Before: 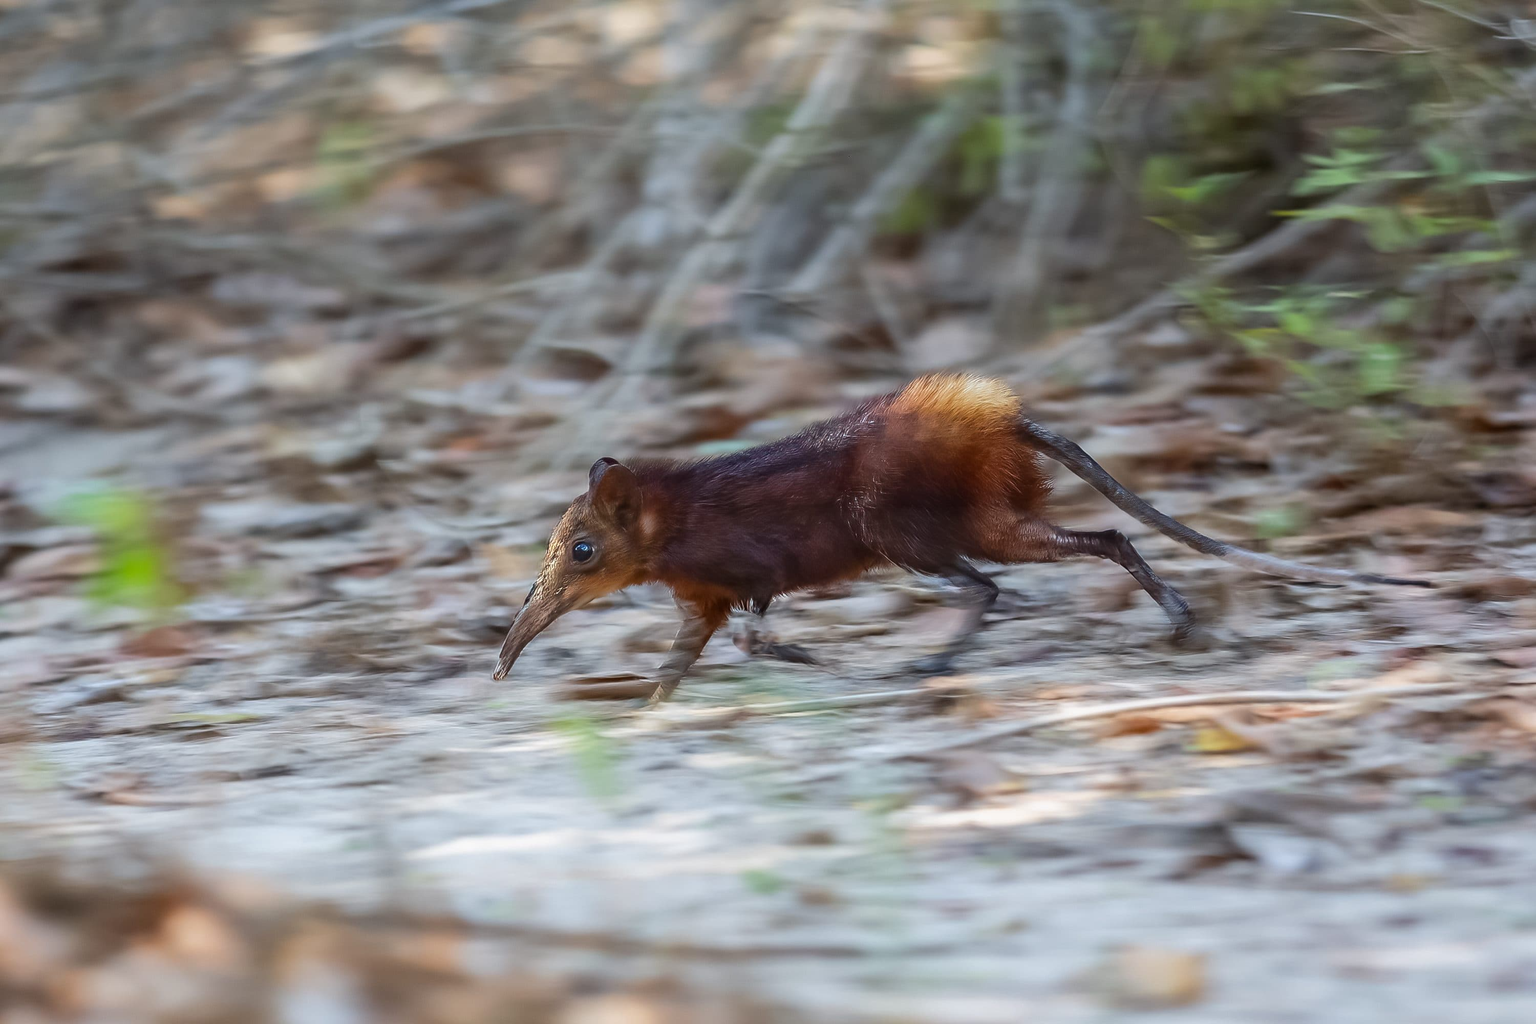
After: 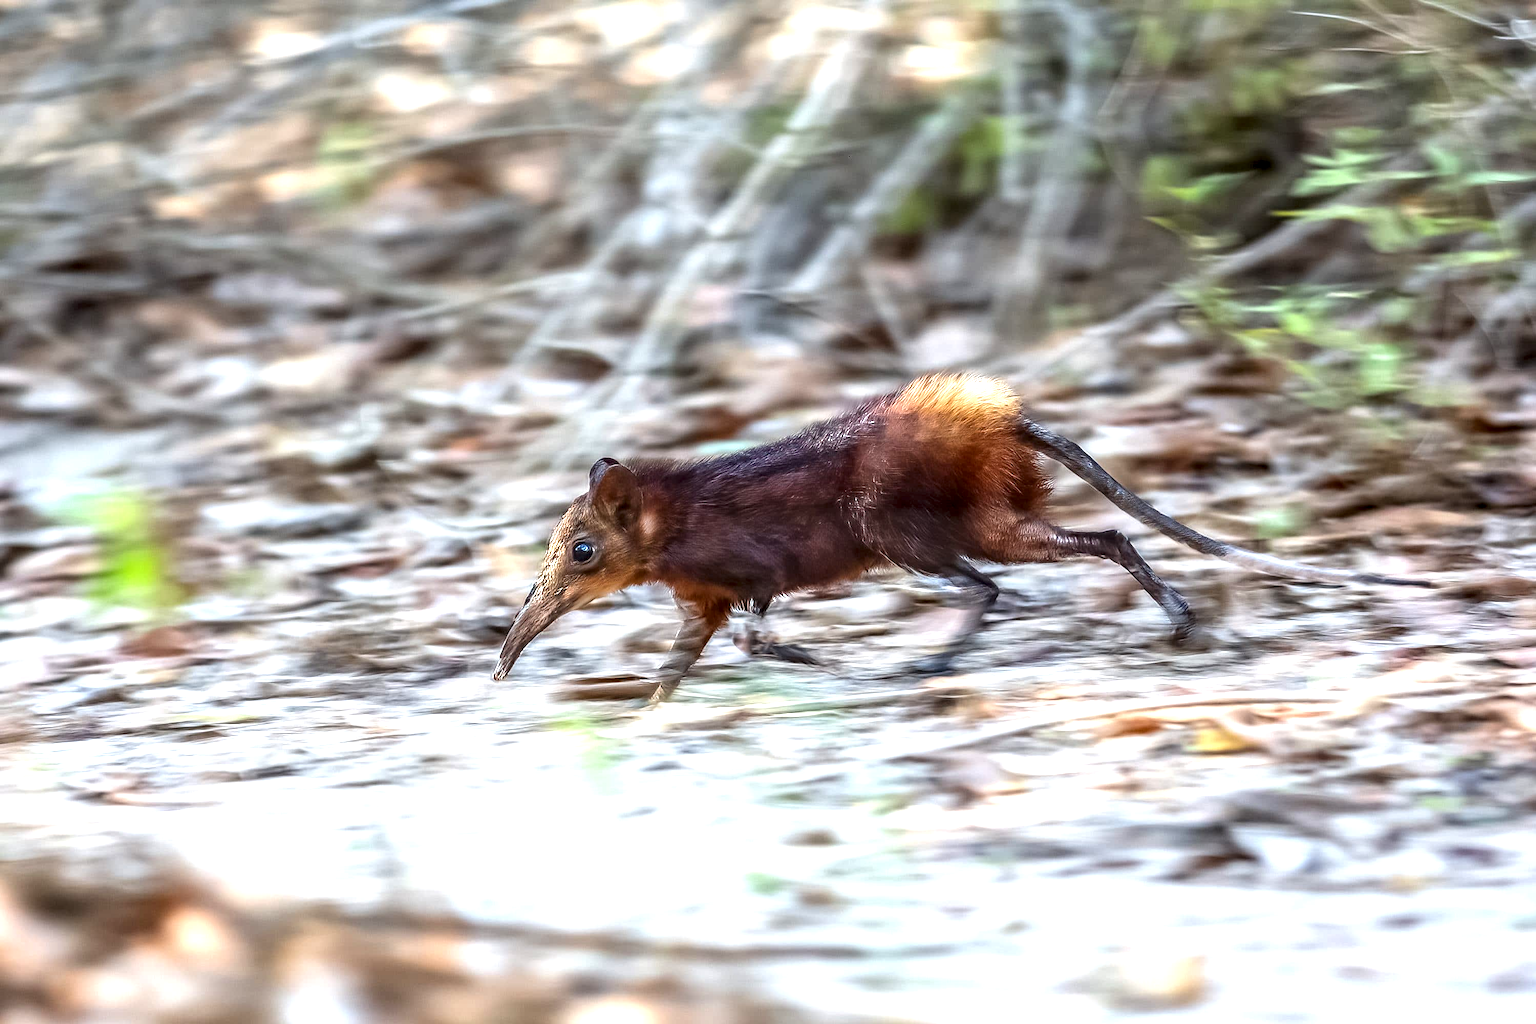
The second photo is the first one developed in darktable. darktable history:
exposure: black level correction 0, exposure 1.015 EV, compensate exposure bias true, compensate highlight preservation false
local contrast: detail 160%
